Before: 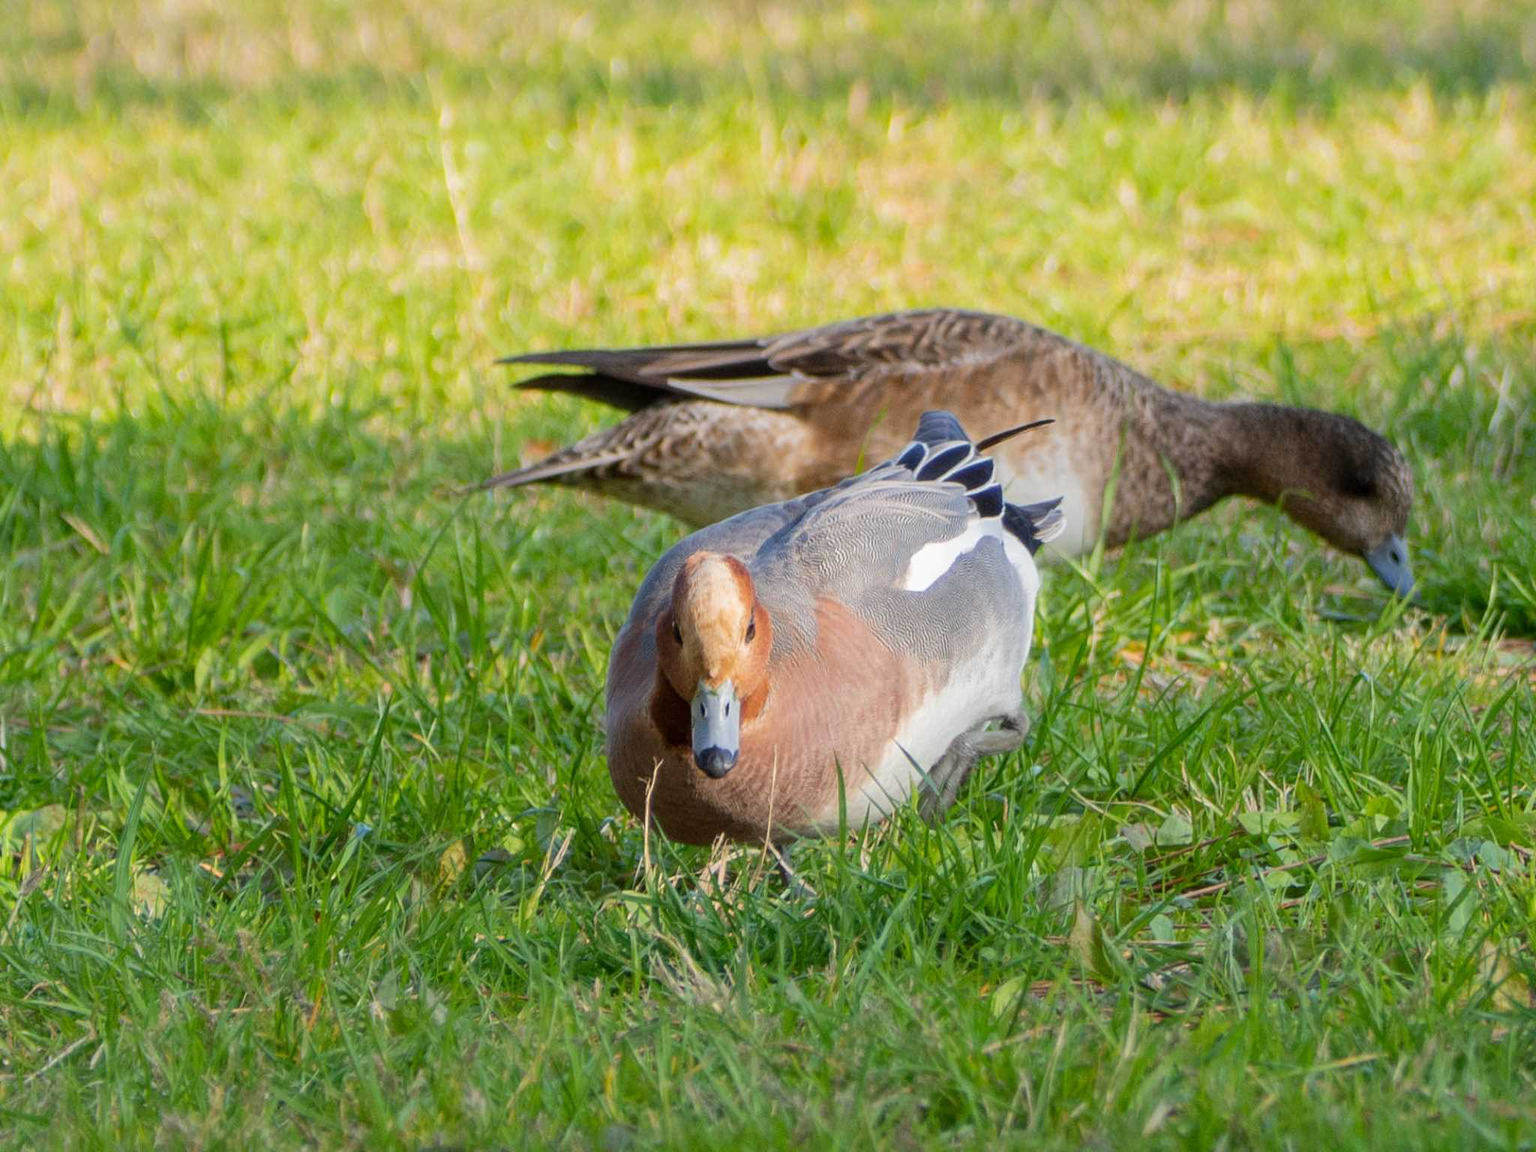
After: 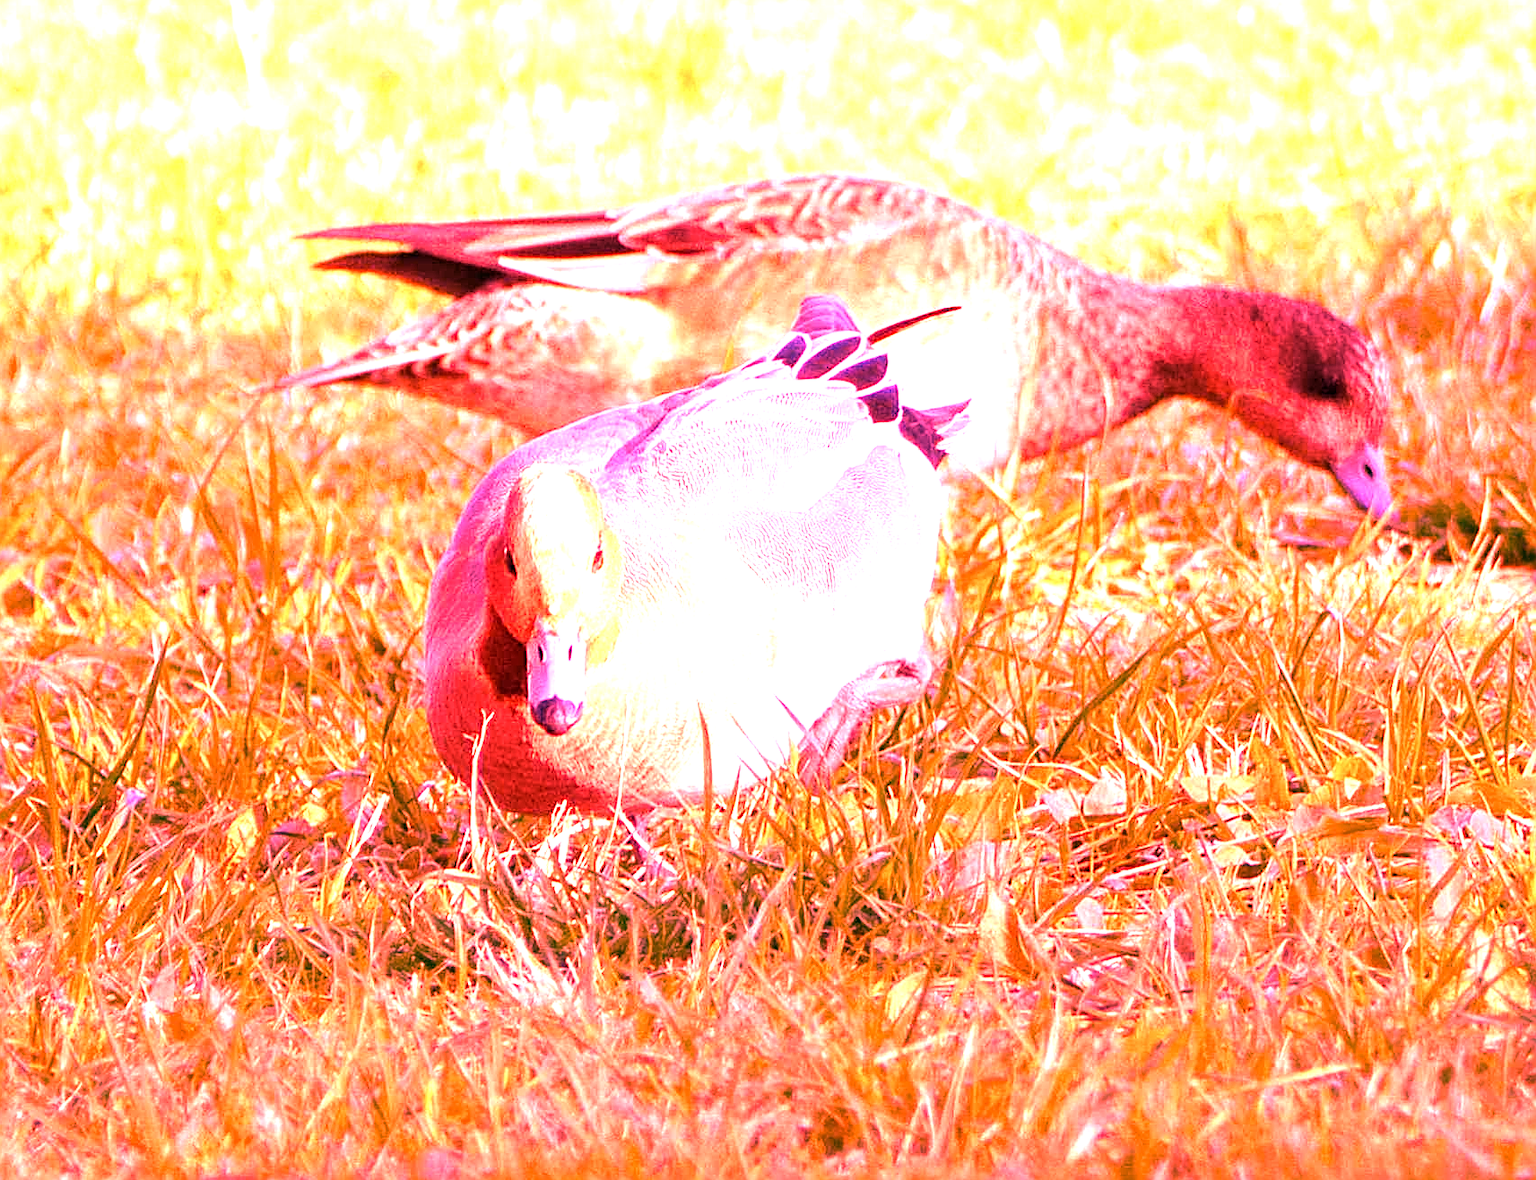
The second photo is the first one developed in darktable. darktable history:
crop: left 16.315%, top 14.246%
velvia: on, module defaults
sharpen: on, module defaults
white balance: red 4.26, blue 1.802
